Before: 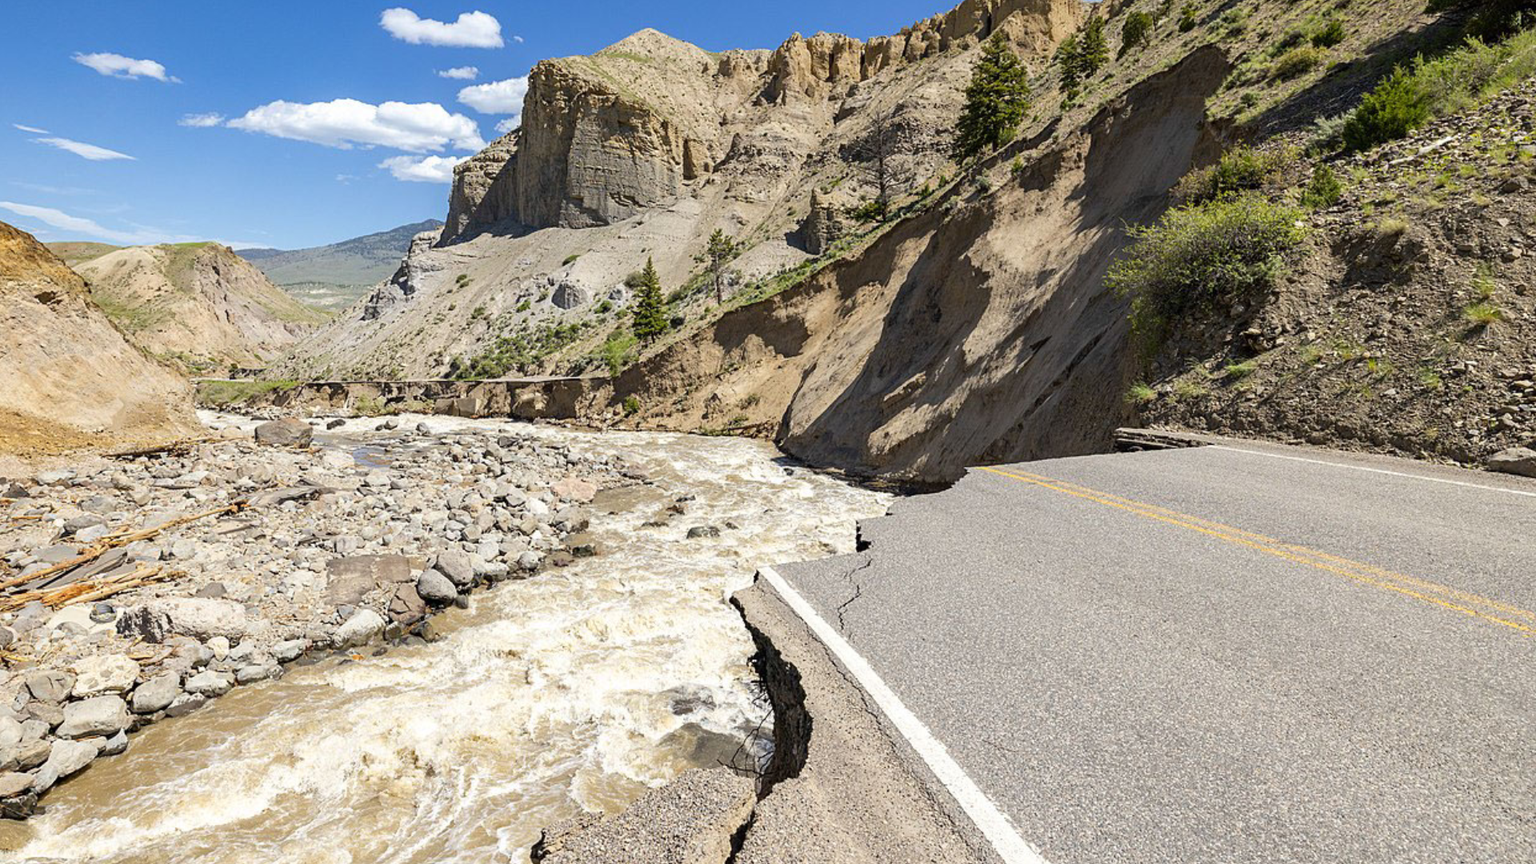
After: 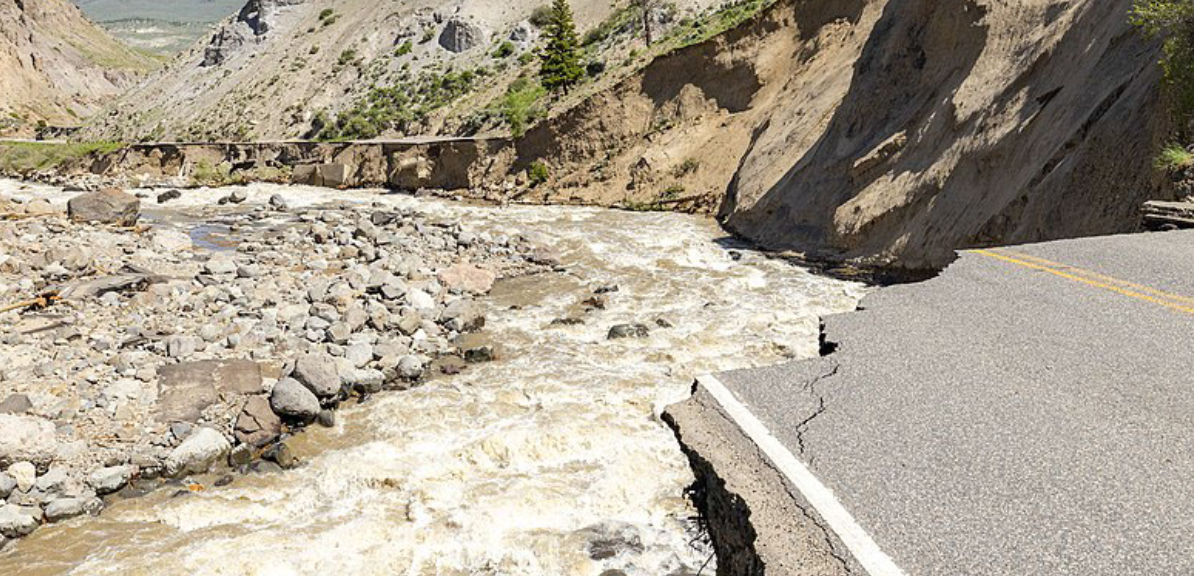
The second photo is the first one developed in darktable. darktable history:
crop: left 13.117%, top 30.99%, right 24.658%, bottom 15.629%
